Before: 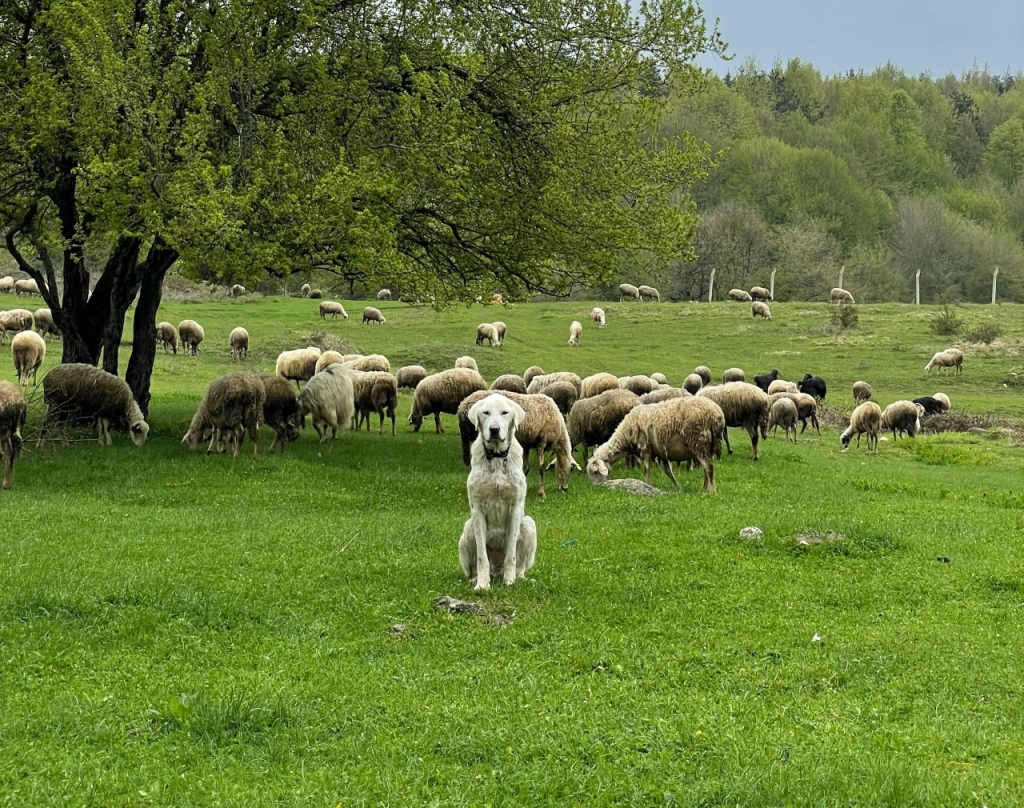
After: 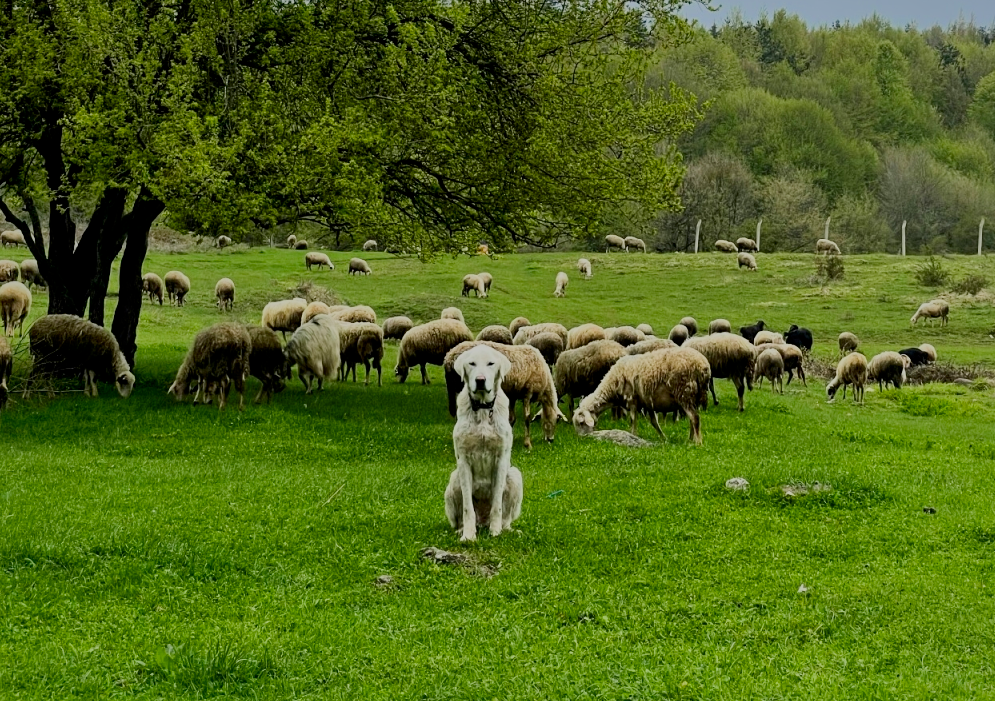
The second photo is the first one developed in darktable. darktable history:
contrast brightness saturation: contrast 0.193, brightness -0.112, saturation 0.209
crop: left 1.441%, top 6.13%, right 1.297%, bottom 7.078%
filmic rgb: middle gray luminance 29.87%, black relative exposure -8.92 EV, white relative exposure 7 EV, target black luminance 0%, hardness 2.97, latitude 1.64%, contrast 0.963, highlights saturation mix 5.05%, shadows ↔ highlights balance 12.26%
shadows and highlights: highlights -59.67, highlights color adjustment 41.33%
